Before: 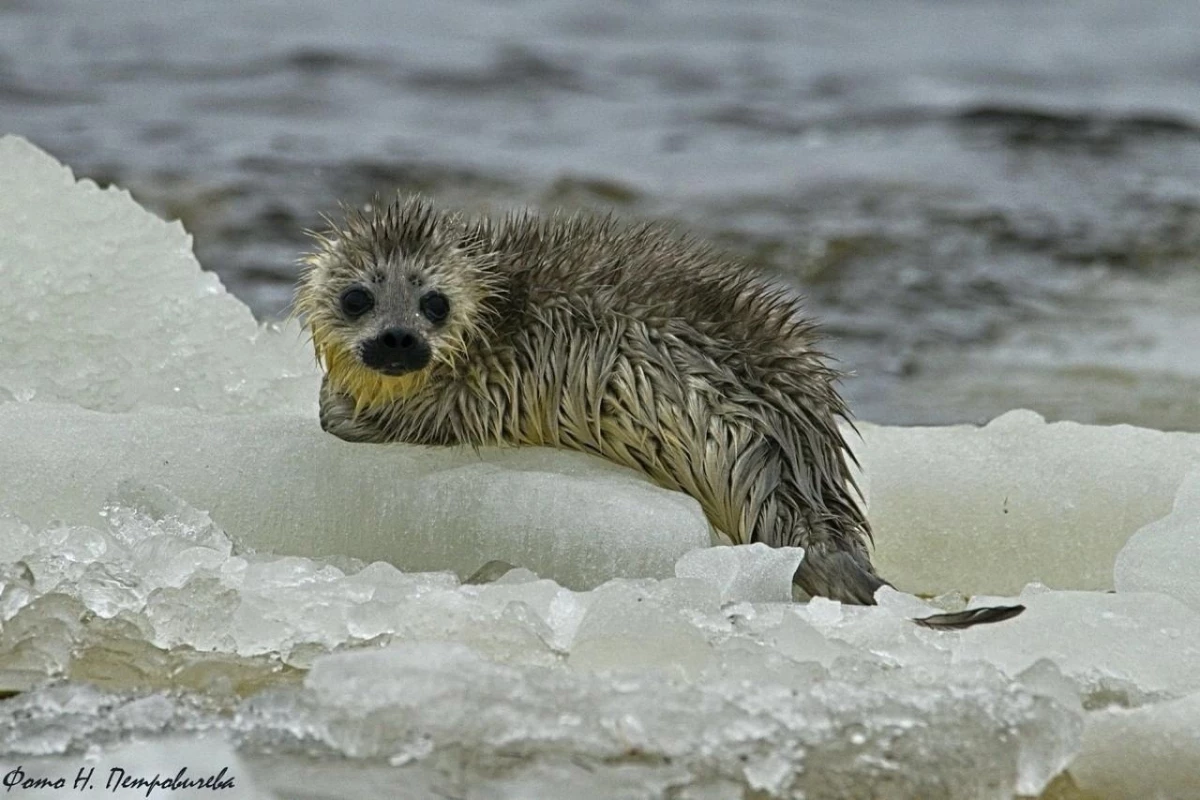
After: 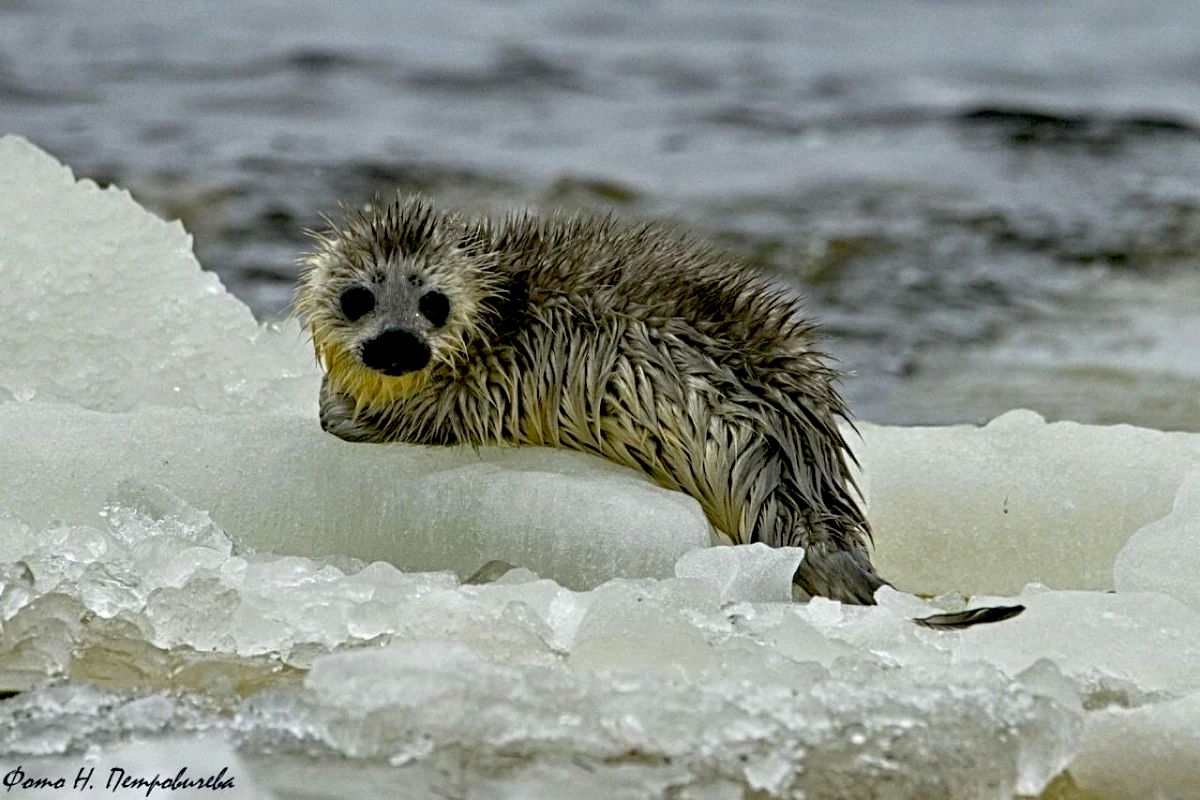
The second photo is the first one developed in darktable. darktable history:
exposure: black level correction 0.025, exposure 0.182 EV, compensate highlight preservation false
